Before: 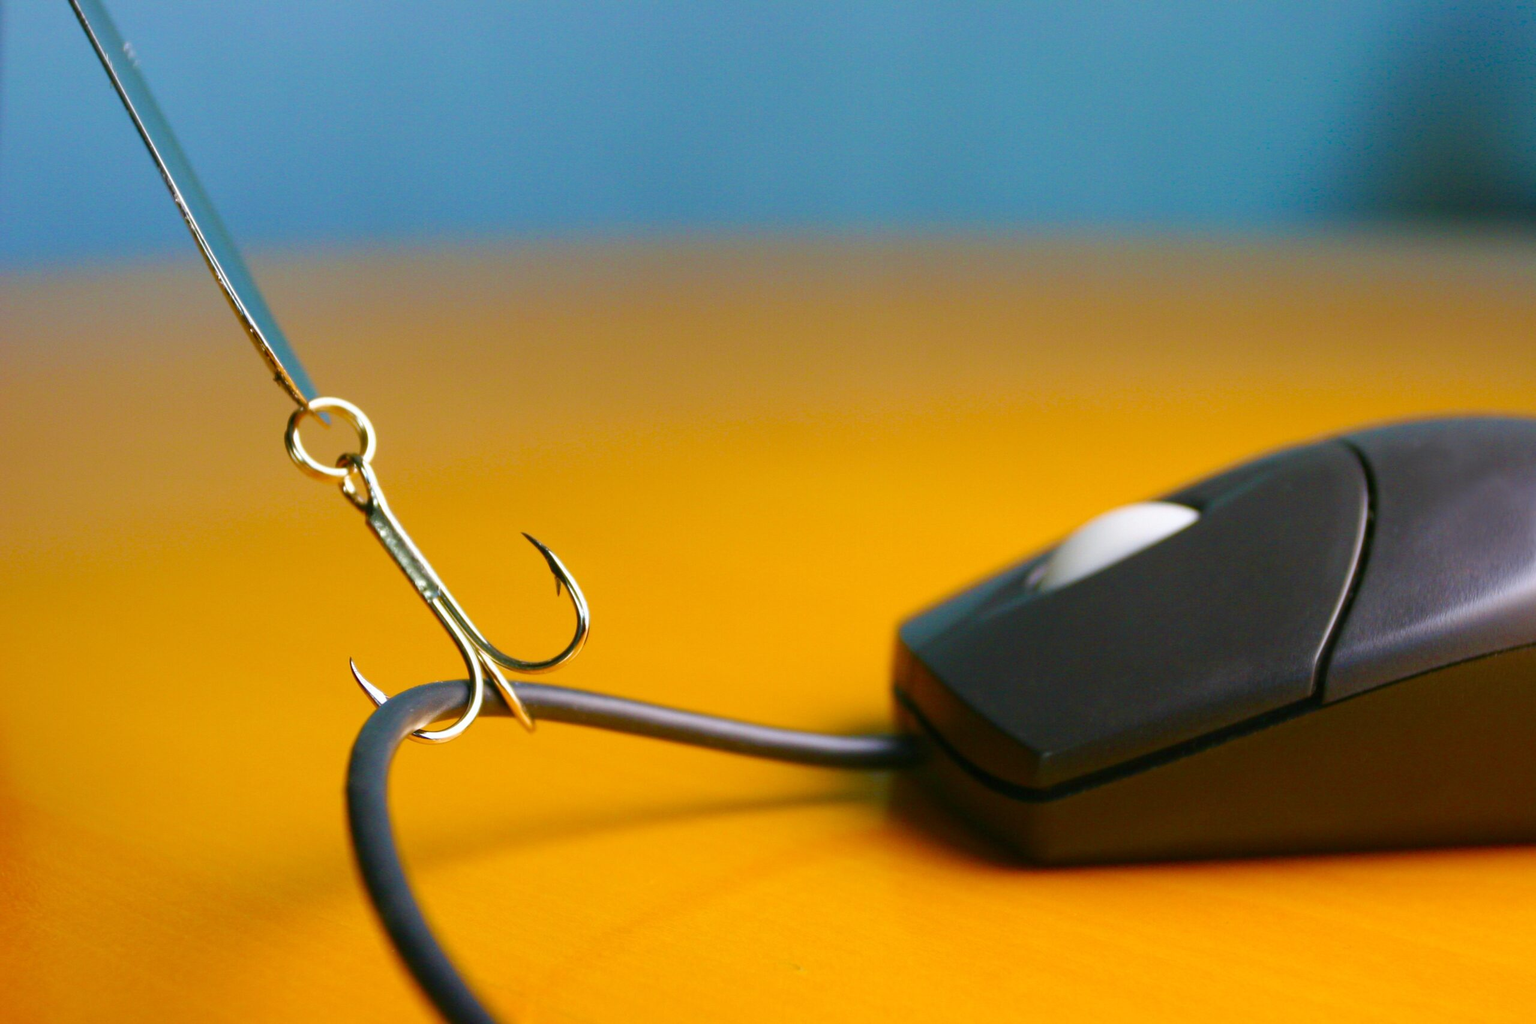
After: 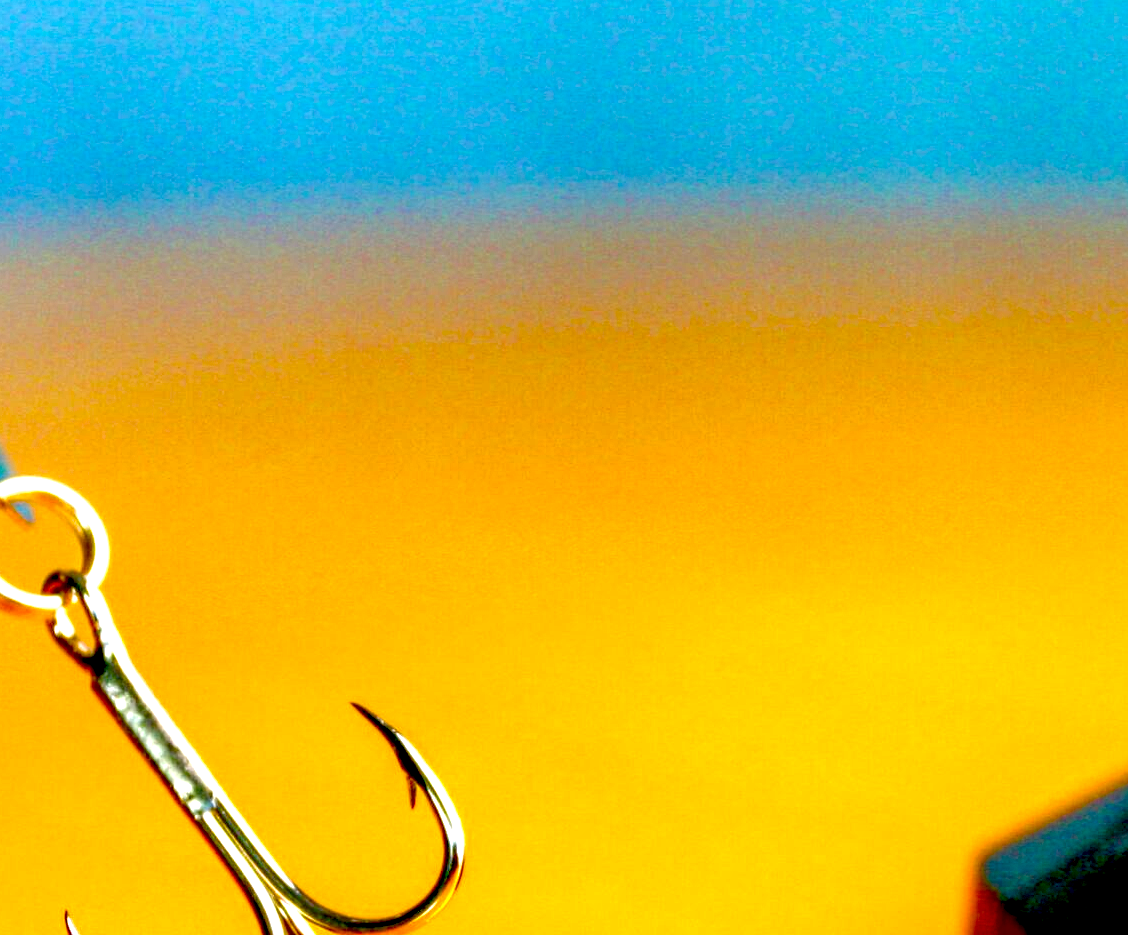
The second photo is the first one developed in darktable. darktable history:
crop: left 20.248%, top 10.86%, right 35.675%, bottom 34.321%
exposure: black level correction 0.035, exposure 0.9 EV, compensate highlight preservation false
local contrast: highlights 19%, detail 186%
